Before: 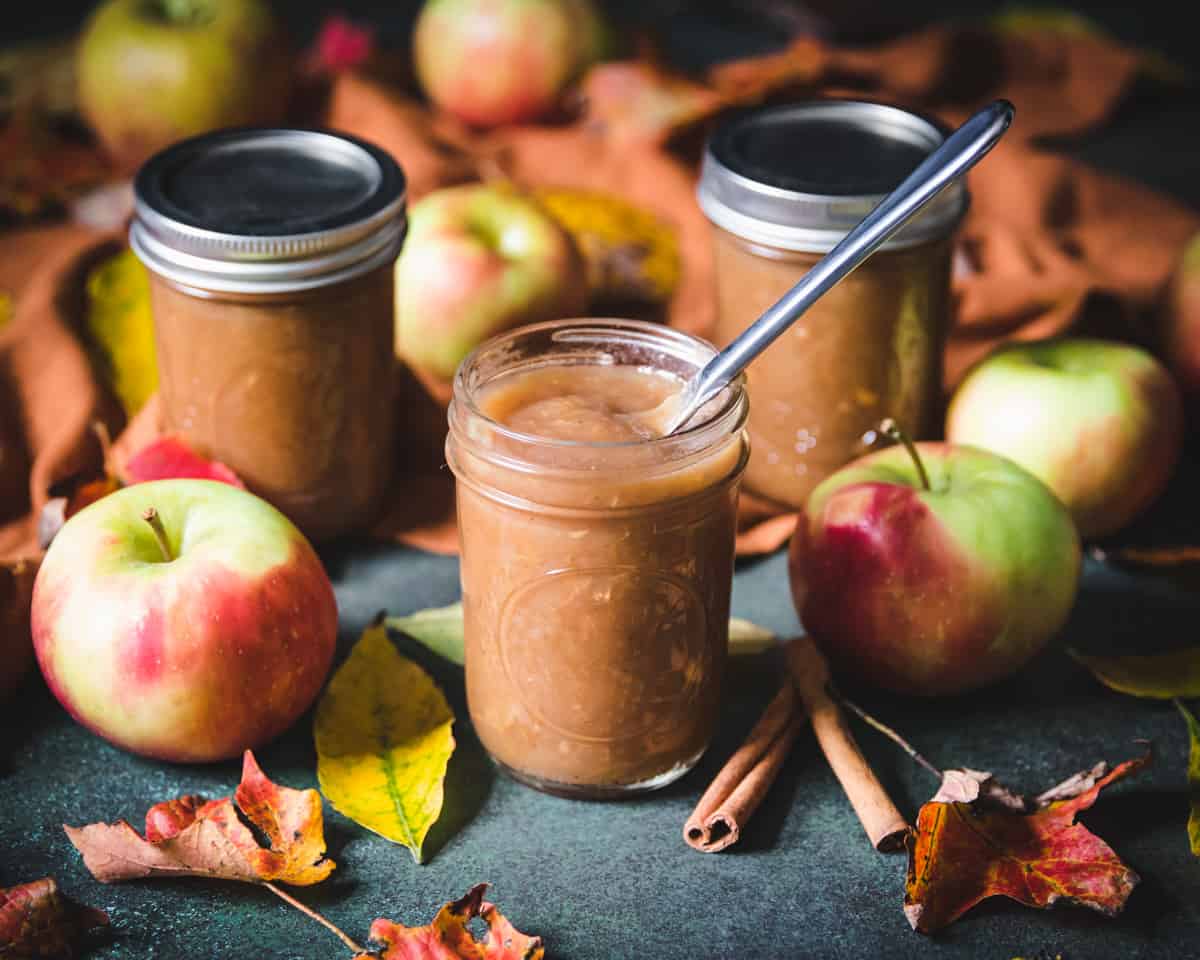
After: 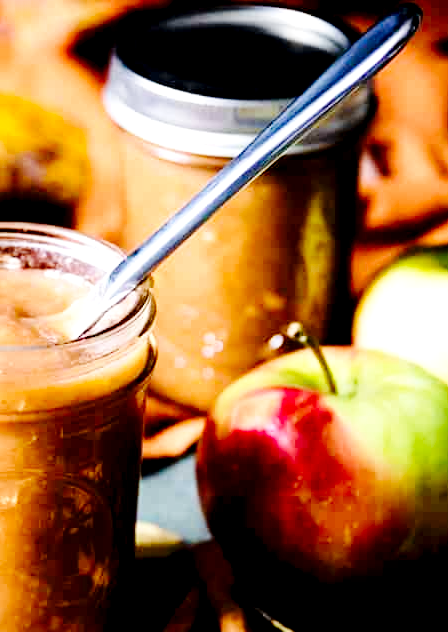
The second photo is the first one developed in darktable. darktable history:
exposure: black level correction 0.026, exposure 0.181 EV, compensate highlight preservation false
crop and rotate: left 49.484%, top 10.09%, right 13.143%, bottom 24.012%
base curve: curves: ch0 [(0, 0) (0.036, 0.025) (0.121, 0.166) (0.206, 0.329) (0.605, 0.79) (1, 1)], preserve colors none
tone equalizer: -8 EV -0.394 EV, -7 EV -0.388 EV, -6 EV -0.298 EV, -5 EV -0.222 EV, -3 EV 0.204 EV, -2 EV 0.323 EV, -1 EV 0.377 EV, +0 EV 0.444 EV
